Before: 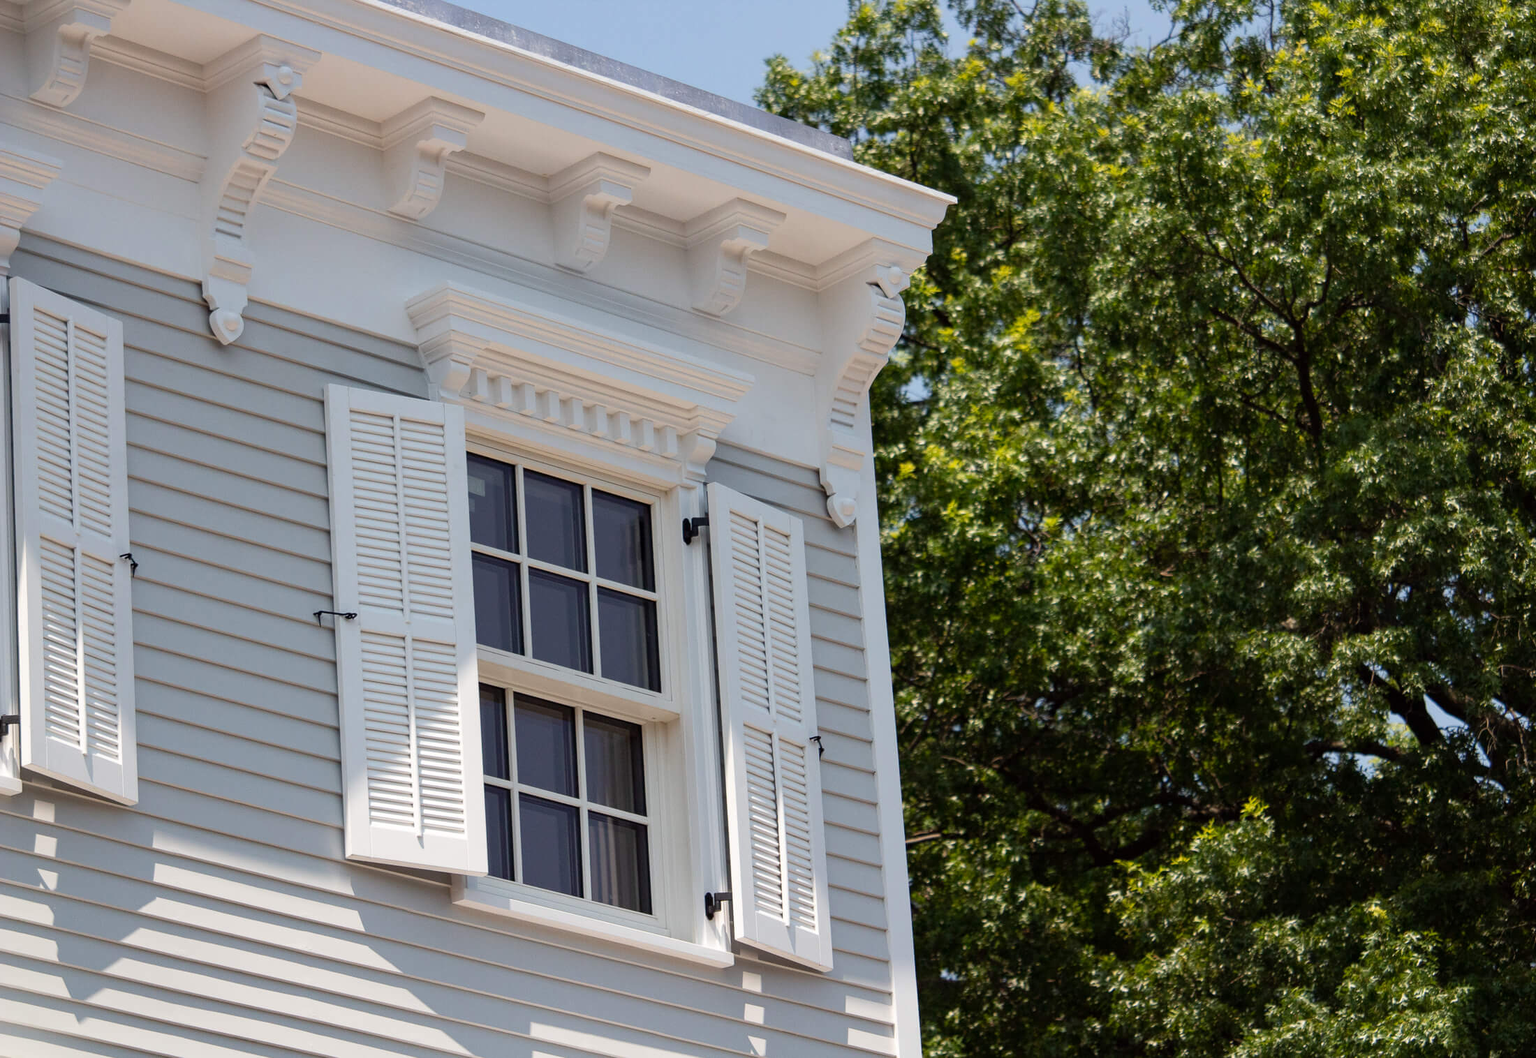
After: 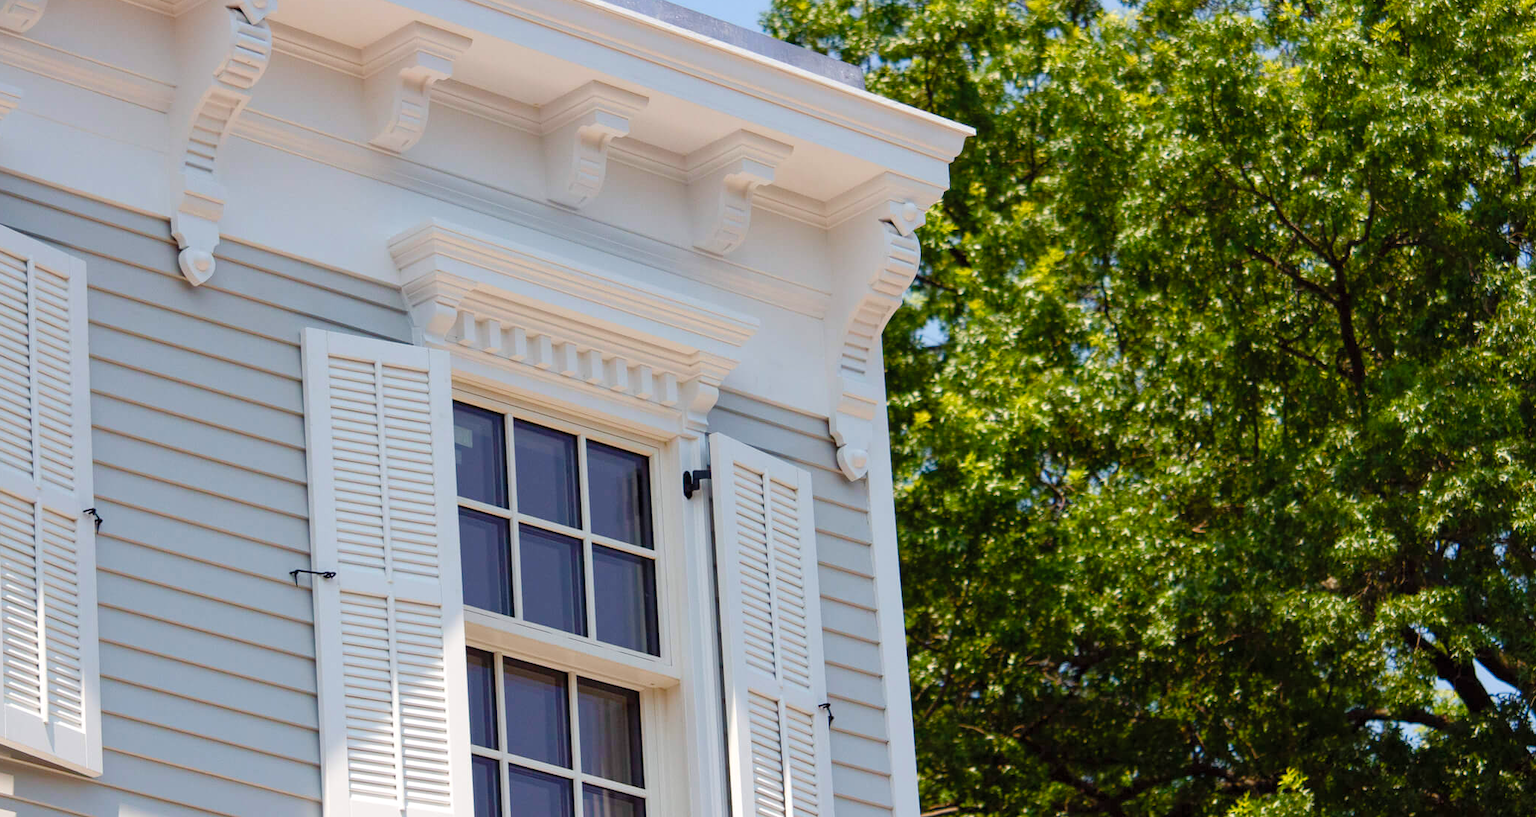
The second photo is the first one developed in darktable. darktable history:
contrast brightness saturation: brightness 0.09, saturation 0.192
color balance rgb: linear chroma grading › global chroma 9.143%, perceptual saturation grading › global saturation 20%, perceptual saturation grading › highlights -49.176%, perceptual saturation grading › shadows 24.899%, global vibrance 23.55%
crop: left 2.756%, top 7.309%, right 3.099%, bottom 20.137%
levels: black 8.5%, levels [0, 0.492, 0.984]
